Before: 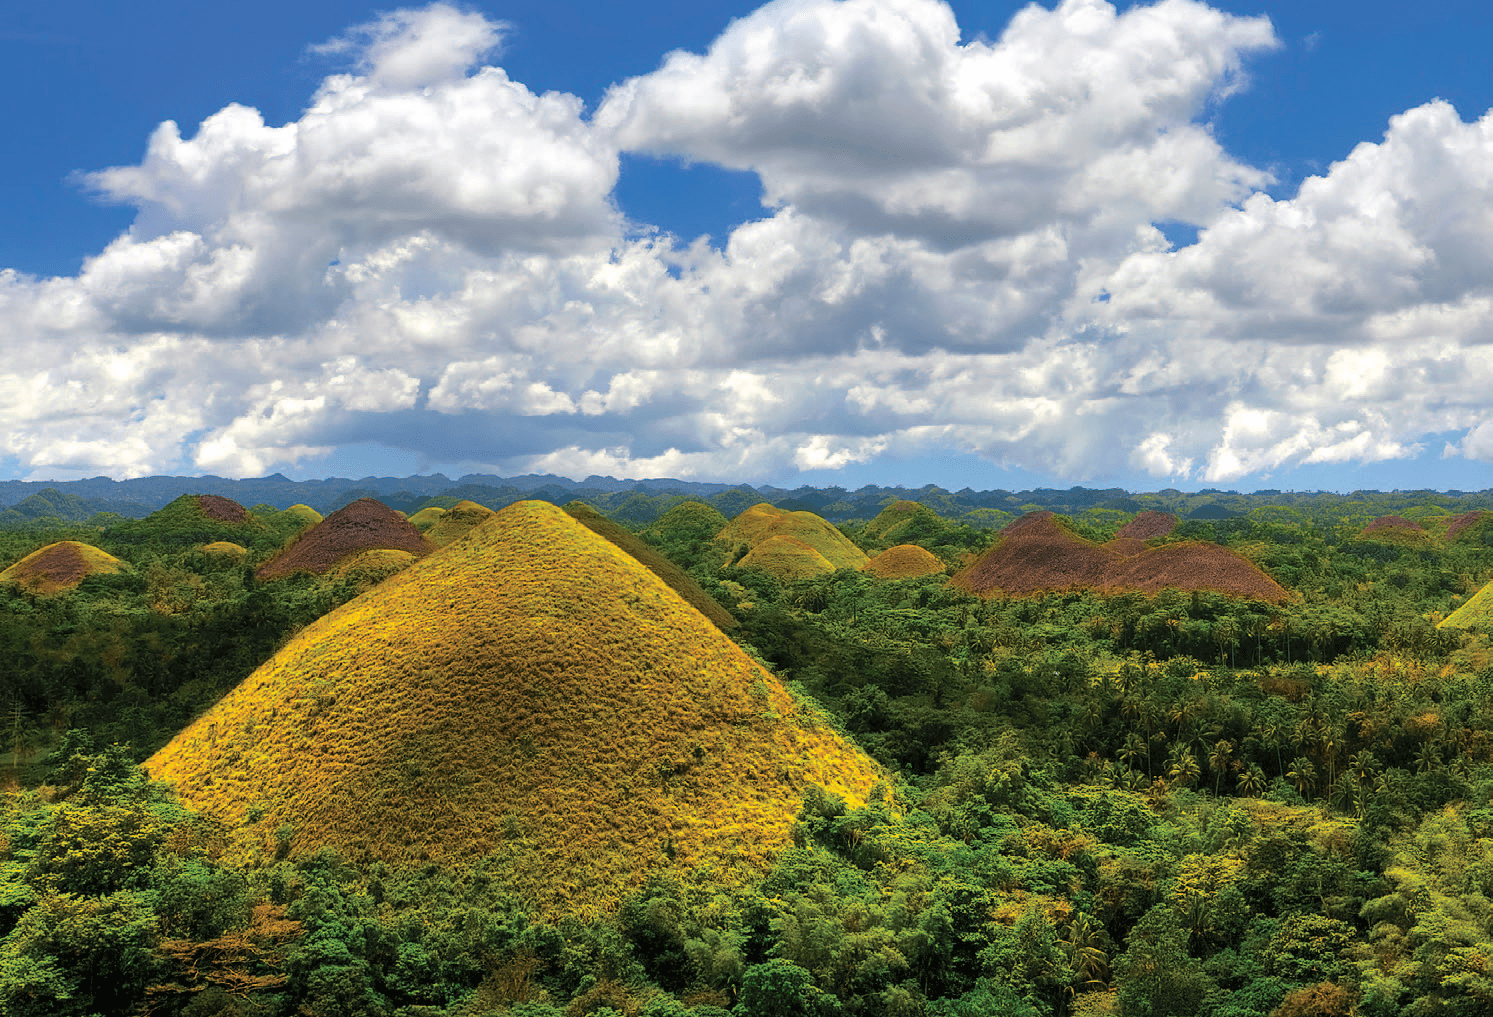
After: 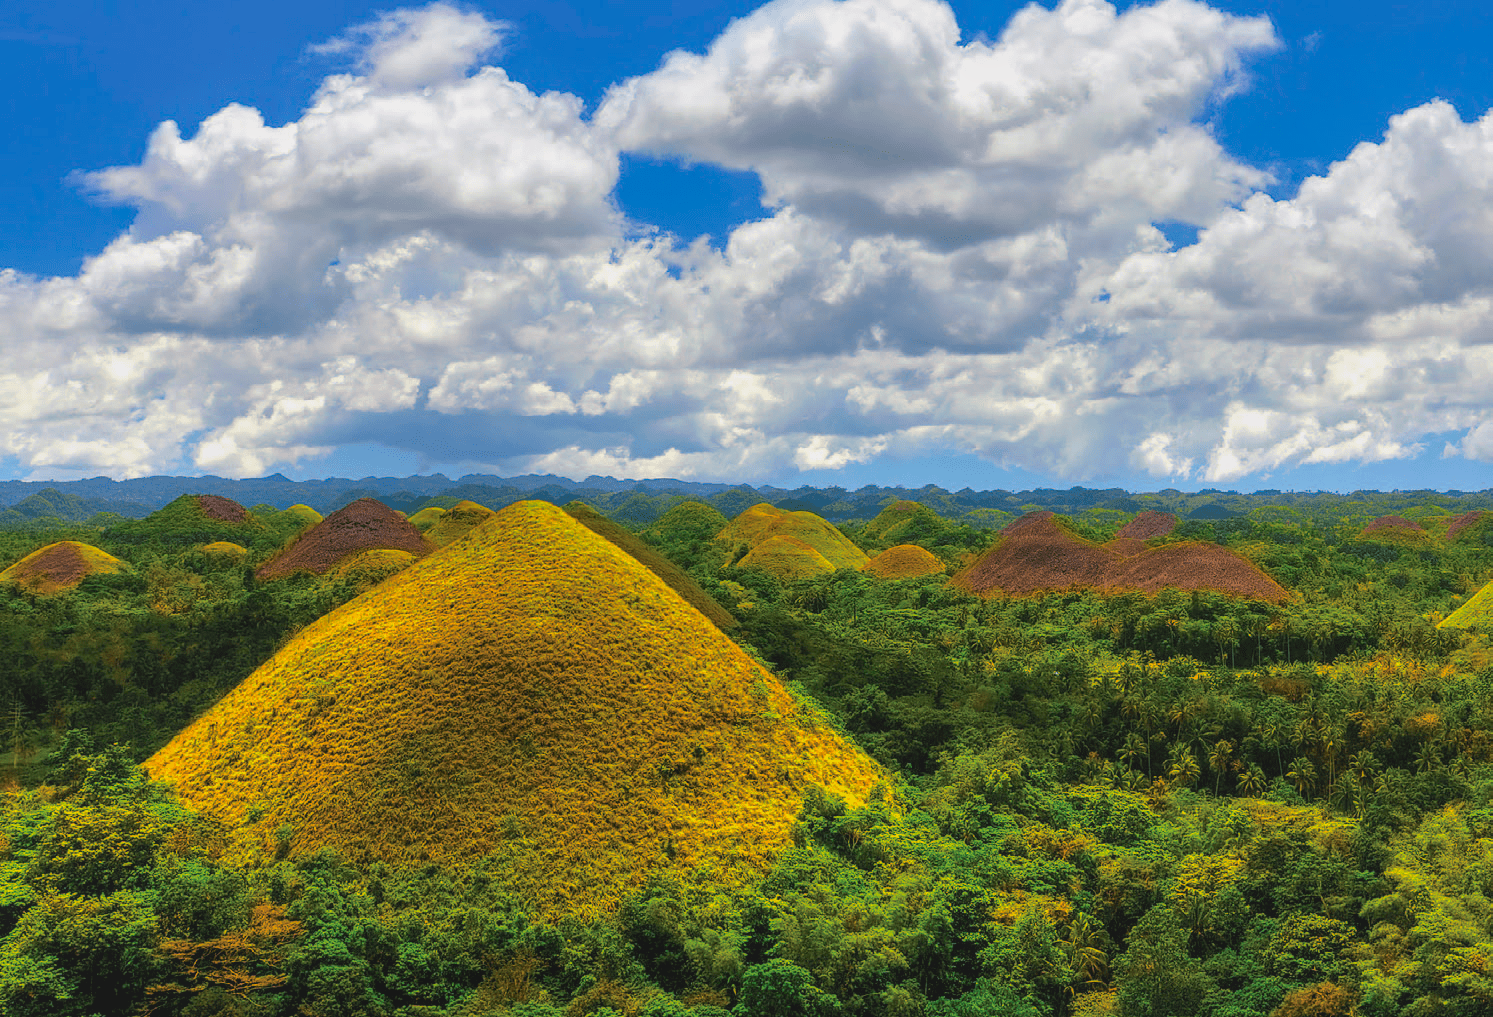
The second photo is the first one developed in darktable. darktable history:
tone equalizer: on, module defaults
contrast brightness saturation: contrast -0.19, saturation 0.19
local contrast: on, module defaults
